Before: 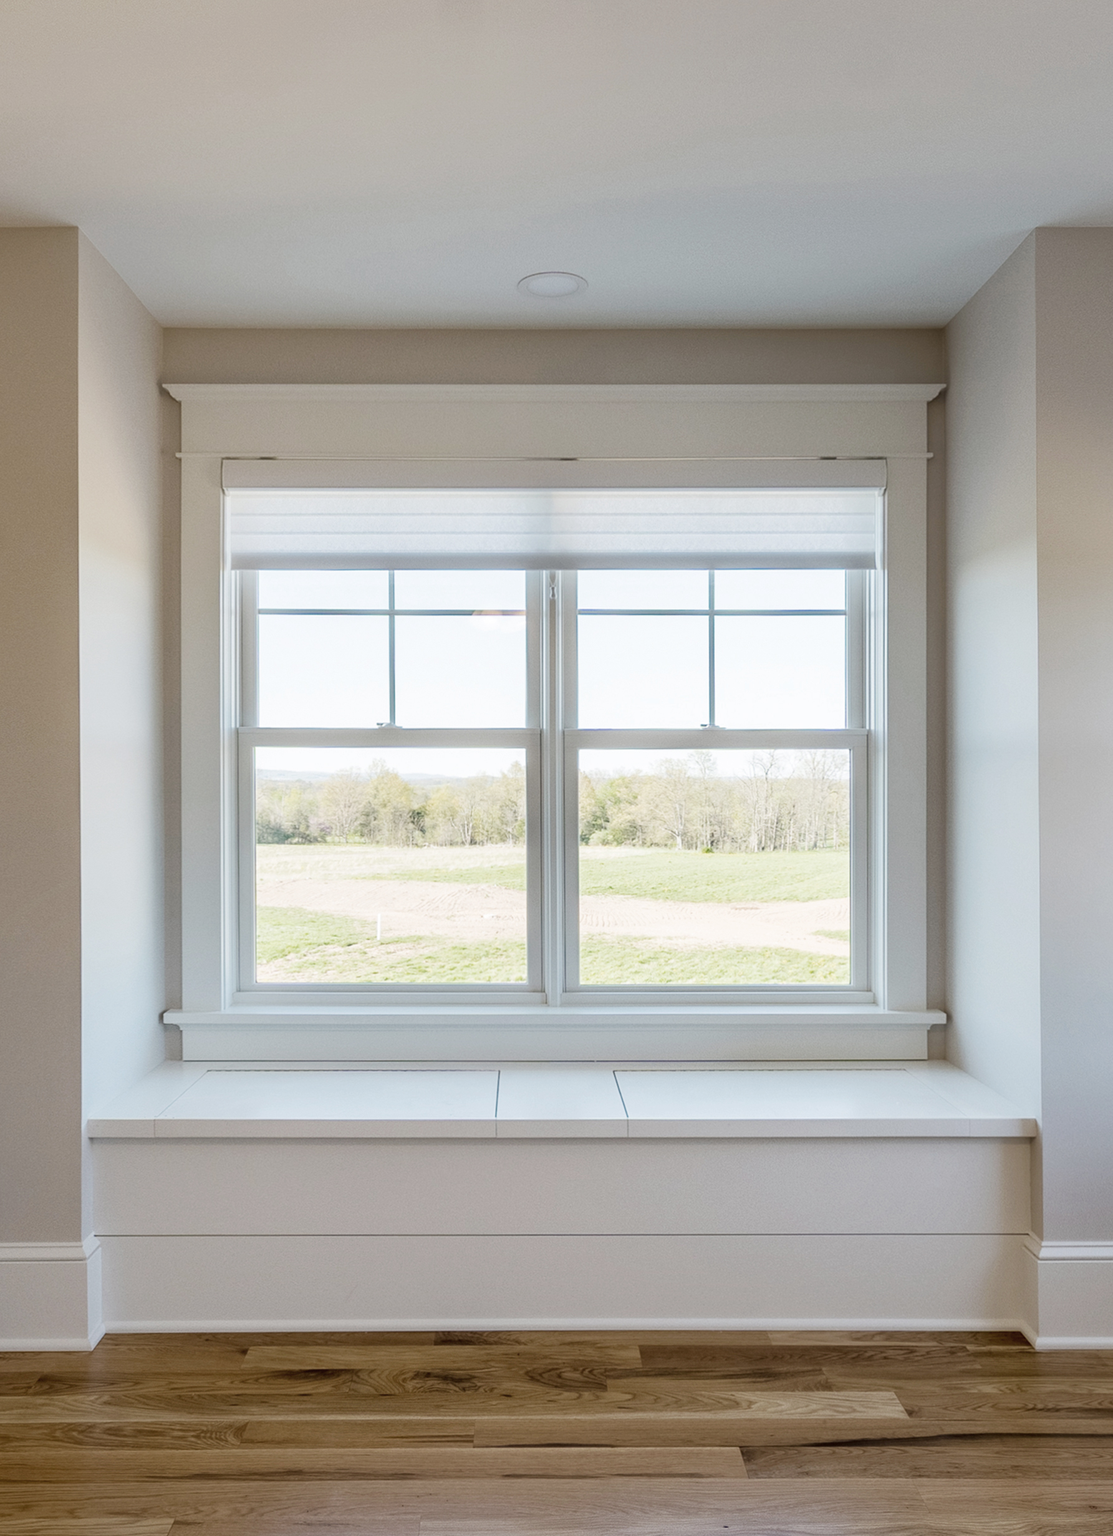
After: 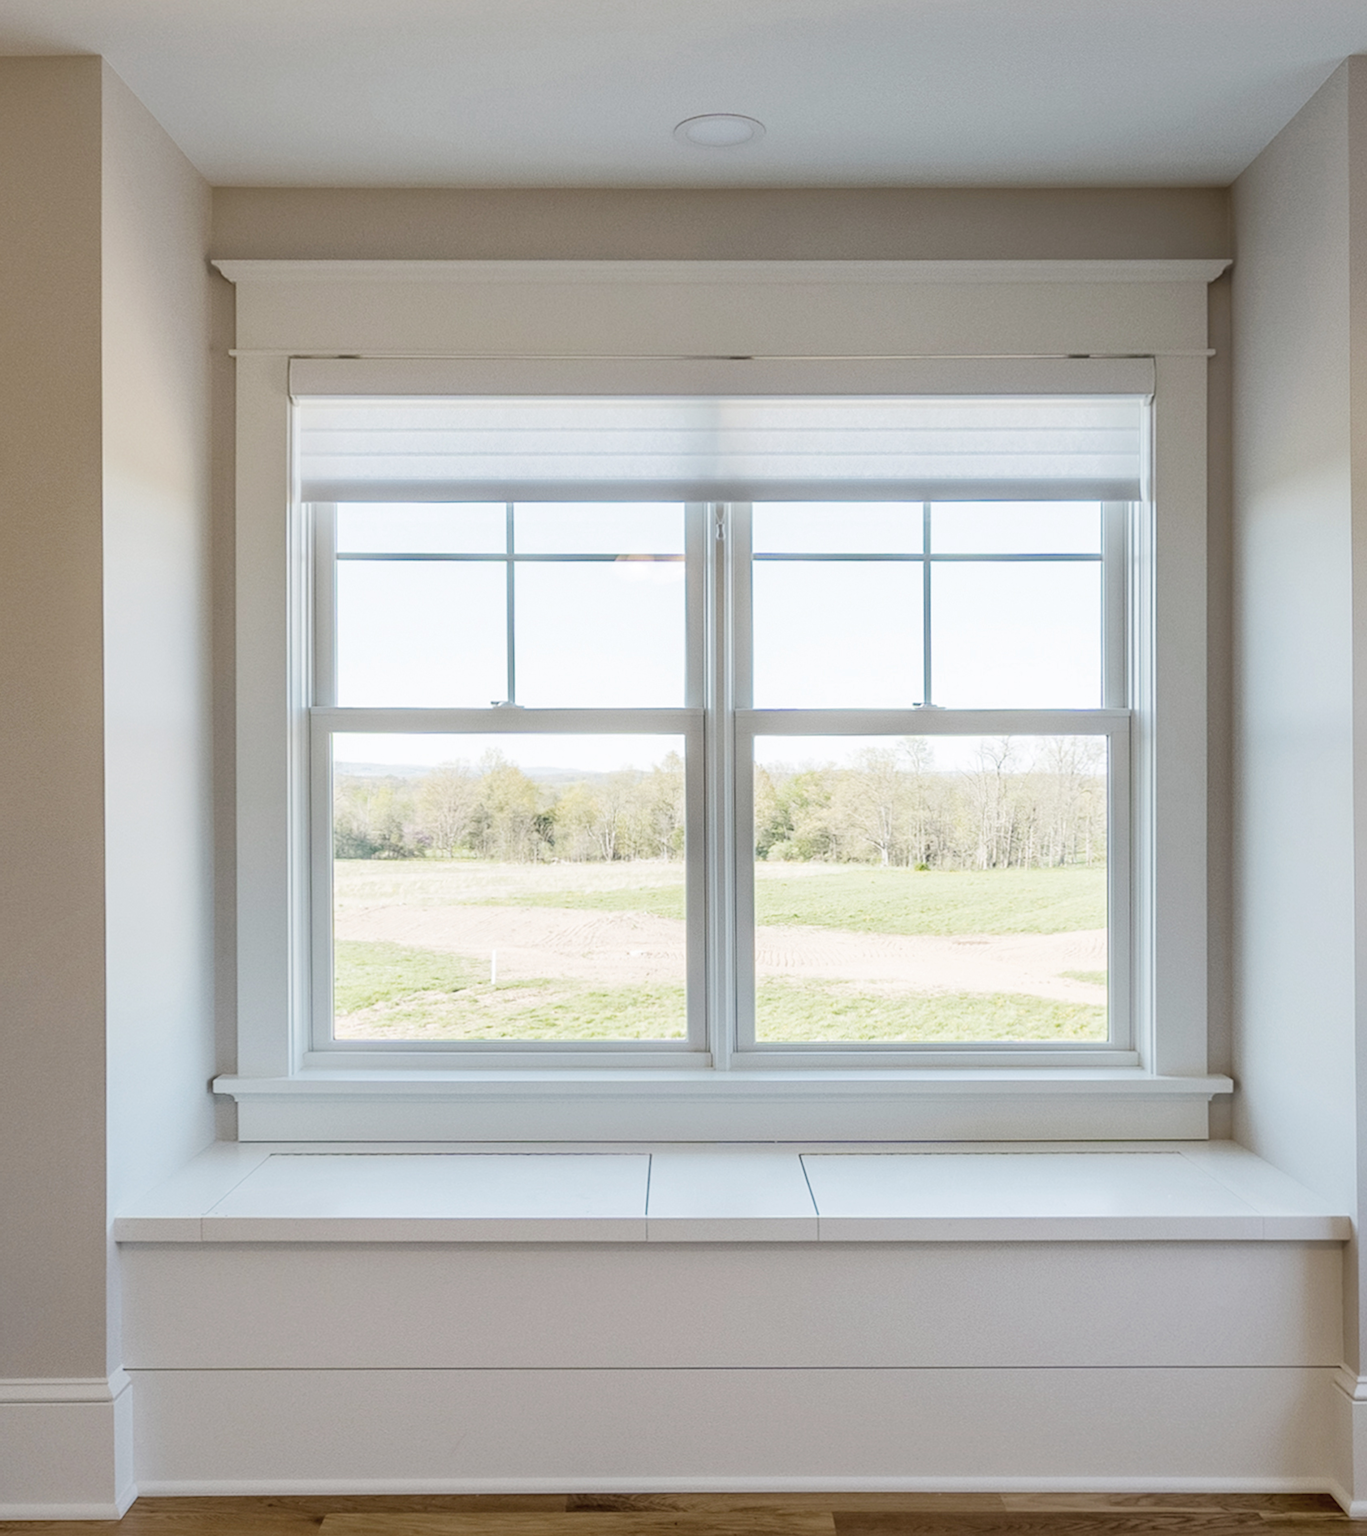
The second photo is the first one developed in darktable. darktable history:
crop and rotate: angle 0.033°, top 12.007%, right 5.627%, bottom 11.136%
